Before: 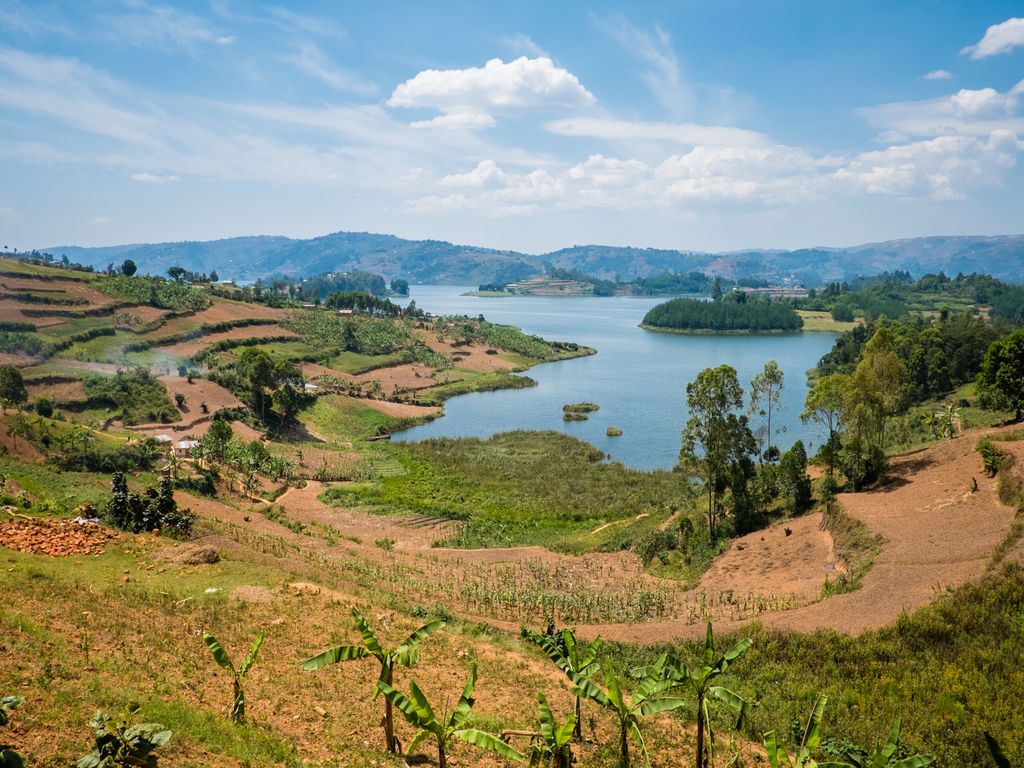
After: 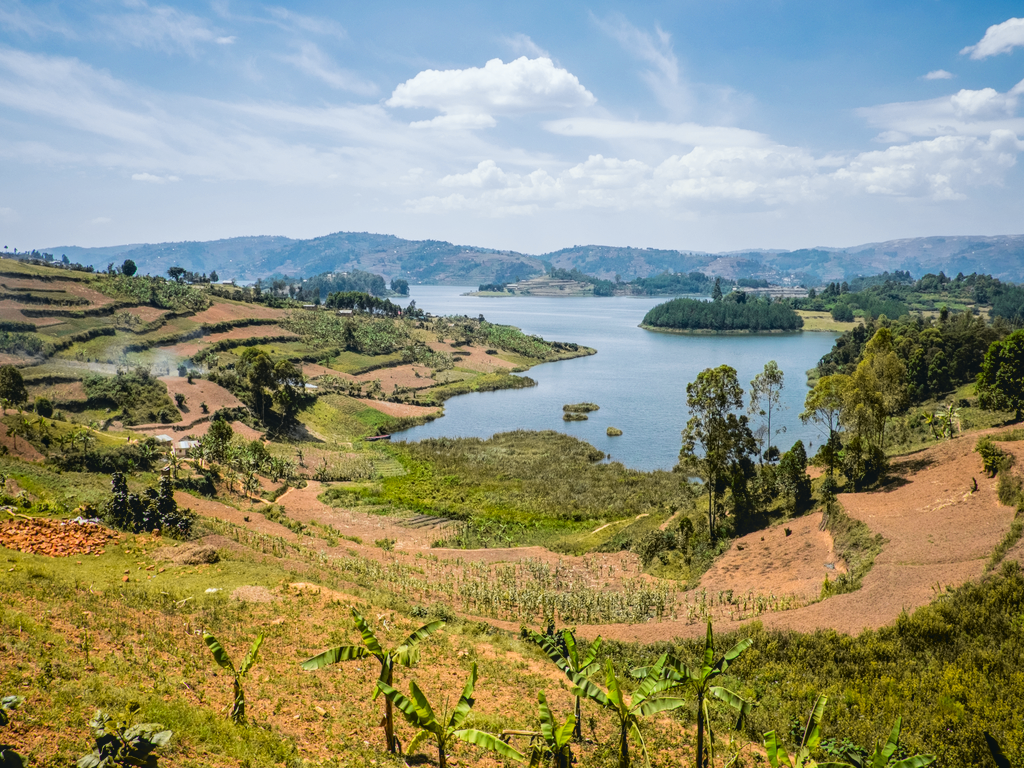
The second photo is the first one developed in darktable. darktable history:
tone curve: curves: ch0 [(0, 0.074) (0.129, 0.136) (0.285, 0.301) (0.689, 0.764) (0.854, 0.926) (0.987, 0.977)]; ch1 [(0, 0) (0.337, 0.249) (0.434, 0.437) (0.485, 0.491) (0.515, 0.495) (0.566, 0.57) (0.625, 0.625) (0.764, 0.806) (1, 1)]; ch2 [(0, 0) (0.314, 0.301) (0.401, 0.411) (0.505, 0.499) (0.54, 0.54) (0.608, 0.613) (0.706, 0.735) (1, 1)], color space Lab, independent channels, preserve colors none
local contrast: on, module defaults
filmic rgb: black relative exposure -16 EV, white relative exposure 4.03 EV, target black luminance 0%, hardness 7.64, latitude 72.97%, contrast 0.909, highlights saturation mix 10.88%, shadows ↔ highlights balance -0.365%, color science v6 (2022)
